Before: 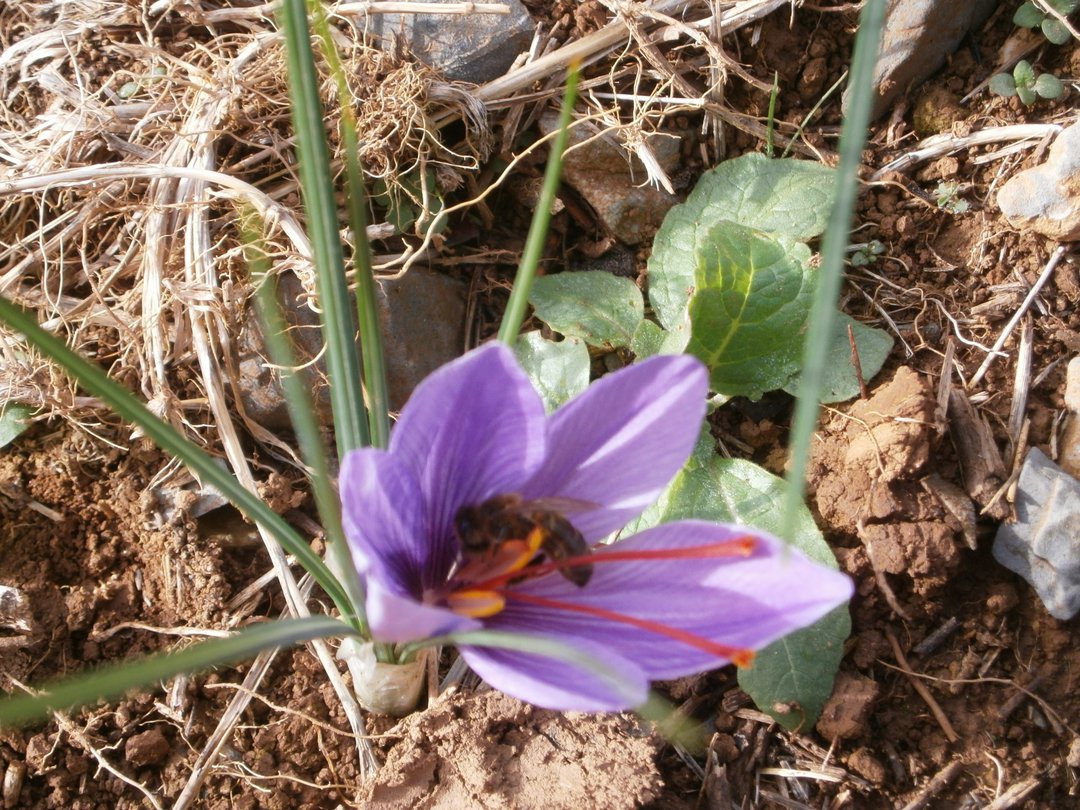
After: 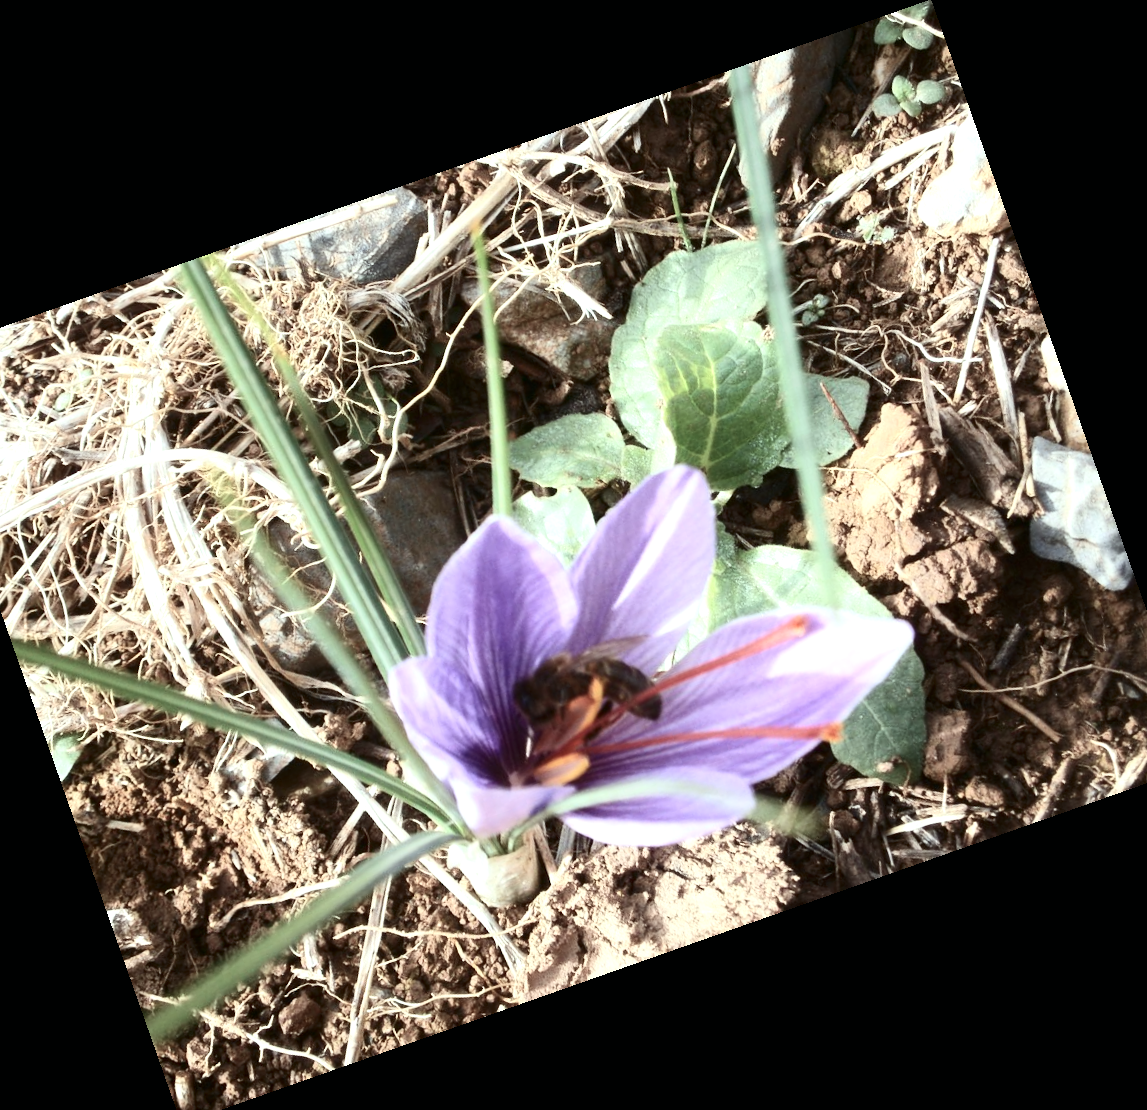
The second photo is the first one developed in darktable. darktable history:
color balance: input saturation 100.43%, contrast fulcrum 14.22%, output saturation 70.41%
contrast brightness saturation: contrast 0.28
color correction: highlights a* -6.69, highlights b* 0.49
exposure: black level correction 0, exposure 0.7 EV, compensate exposure bias true, compensate highlight preservation false
crop and rotate: angle 19.43°, left 6.812%, right 4.125%, bottom 1.087%
